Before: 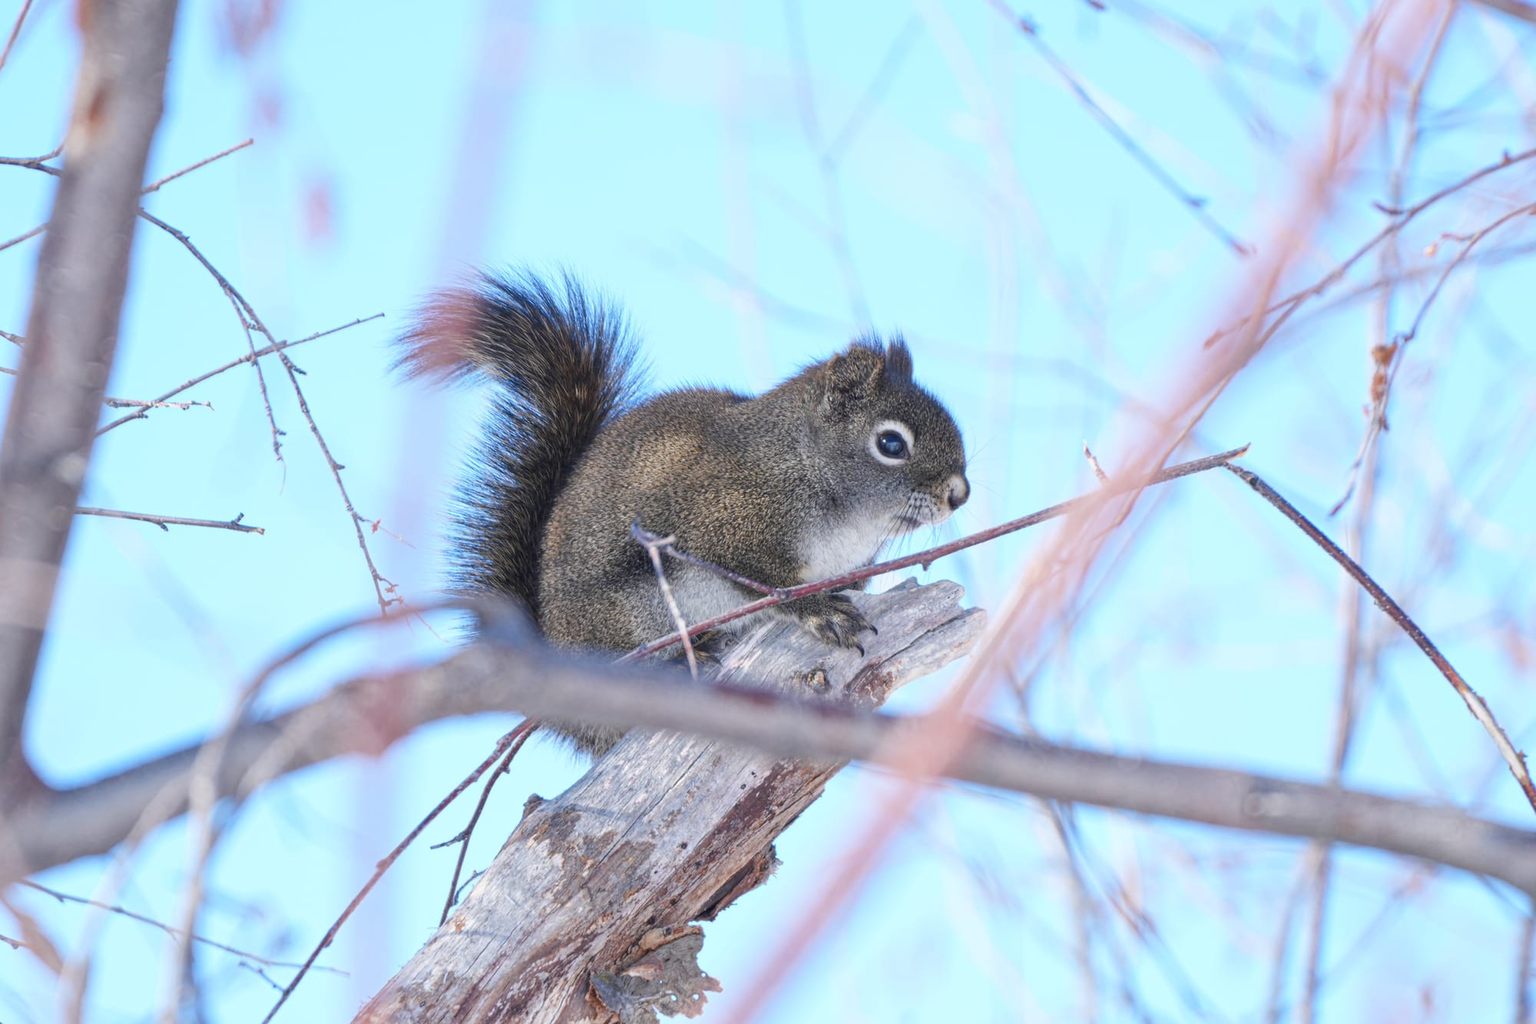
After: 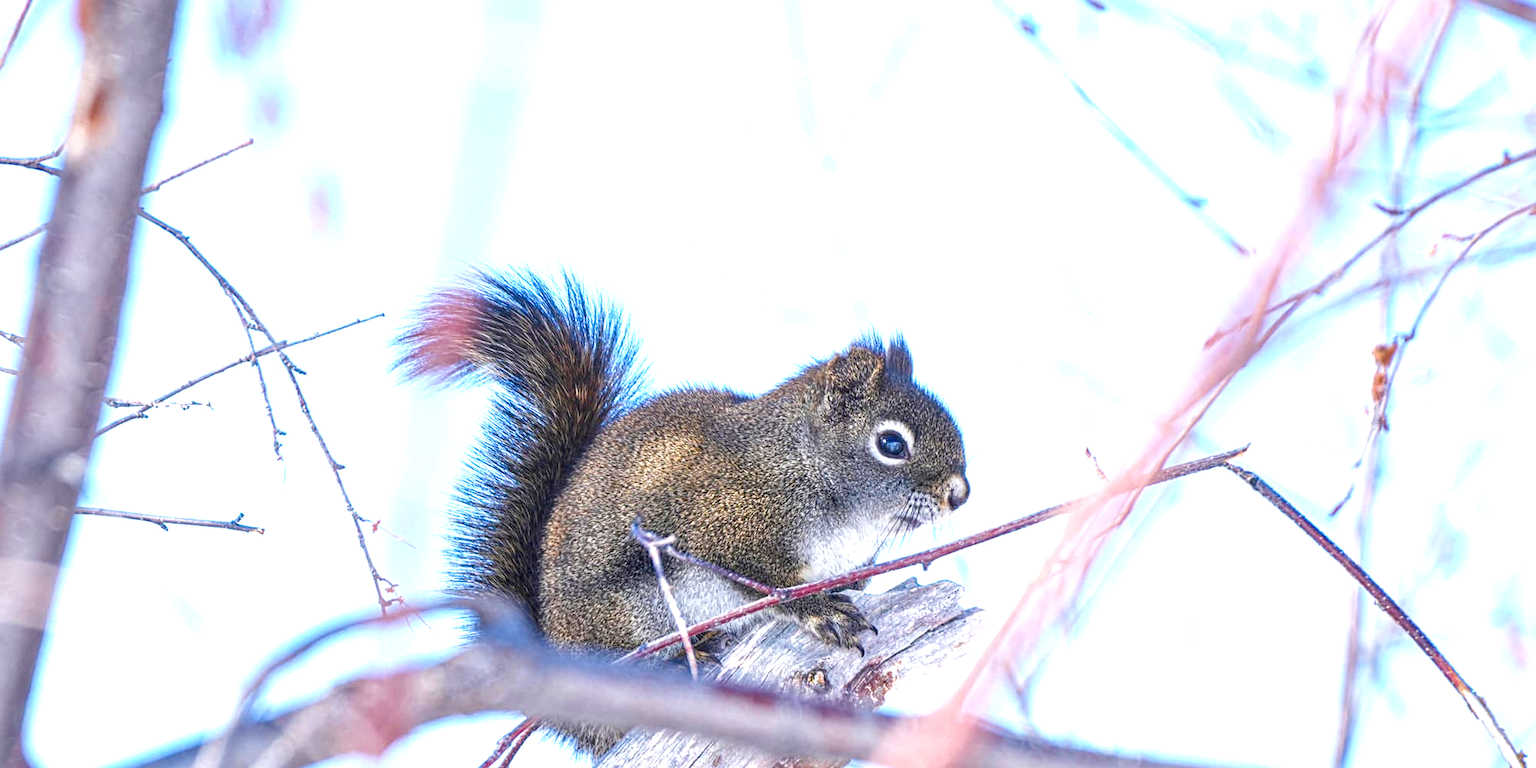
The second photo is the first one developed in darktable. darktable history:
color balance rgb: perceptual saturation grading › global saturation 20%, perceptual saturation grading › highlights -14.047%, perceptual saturation grading › shadows 49.704%, perceptual brilliance grading › global brilliance 18.222%
crop: bottom 24.846%
sharpen: radius 2.209, amount 0.379, threshold 0.21
velvia: on, module defaults
local contrast: detail 130%
